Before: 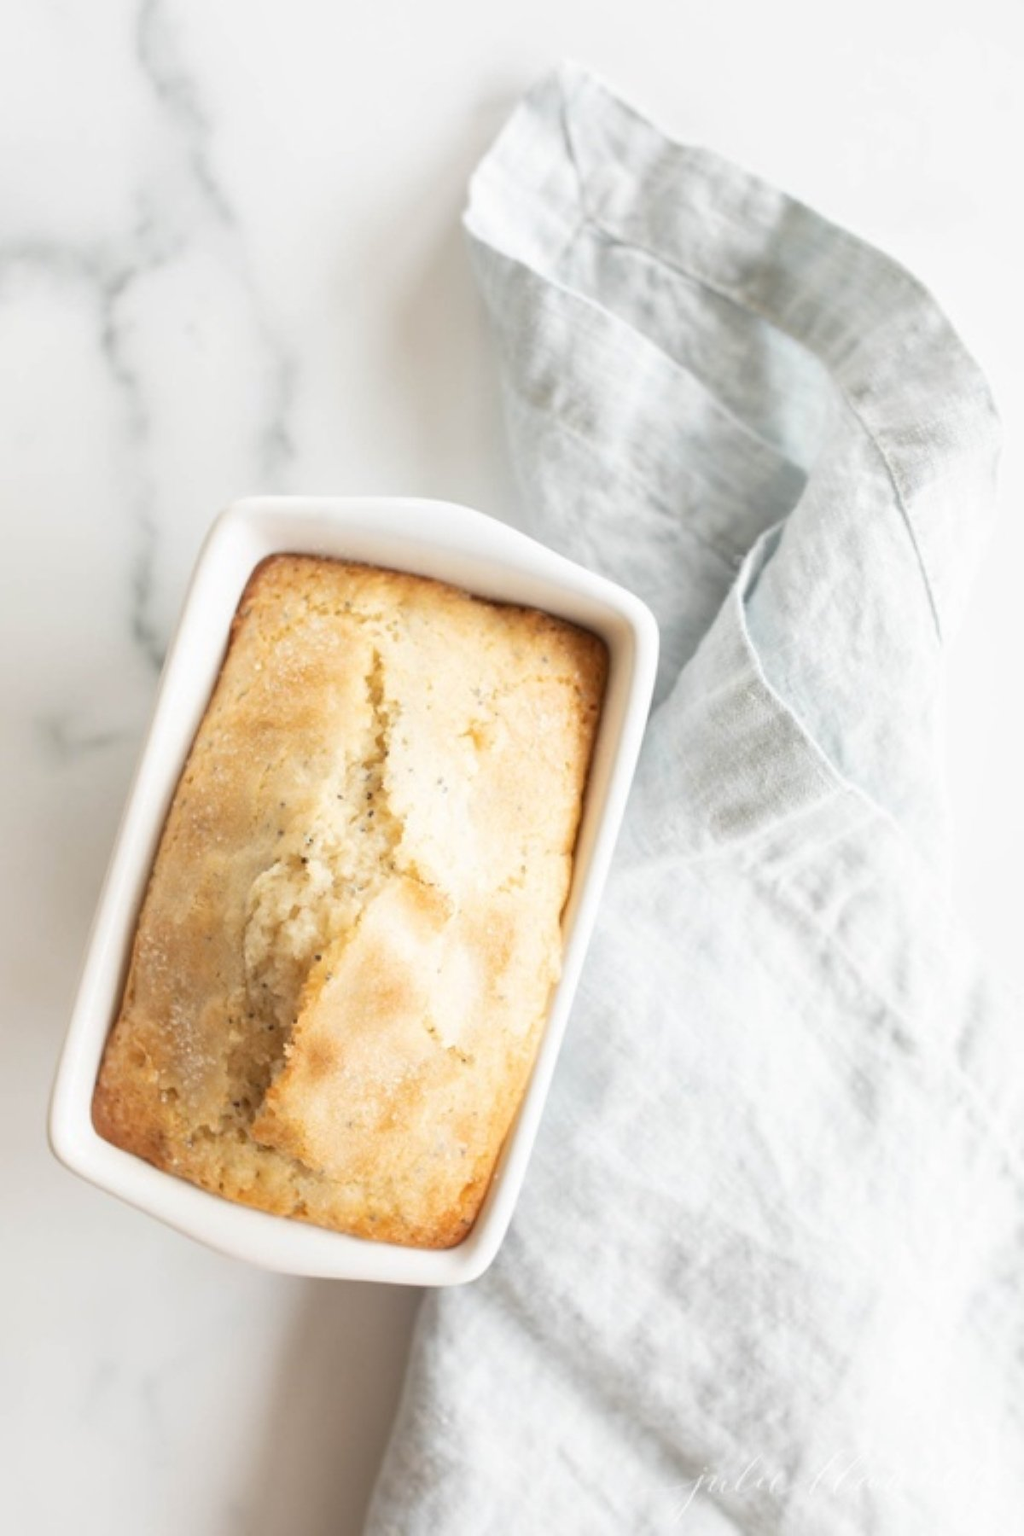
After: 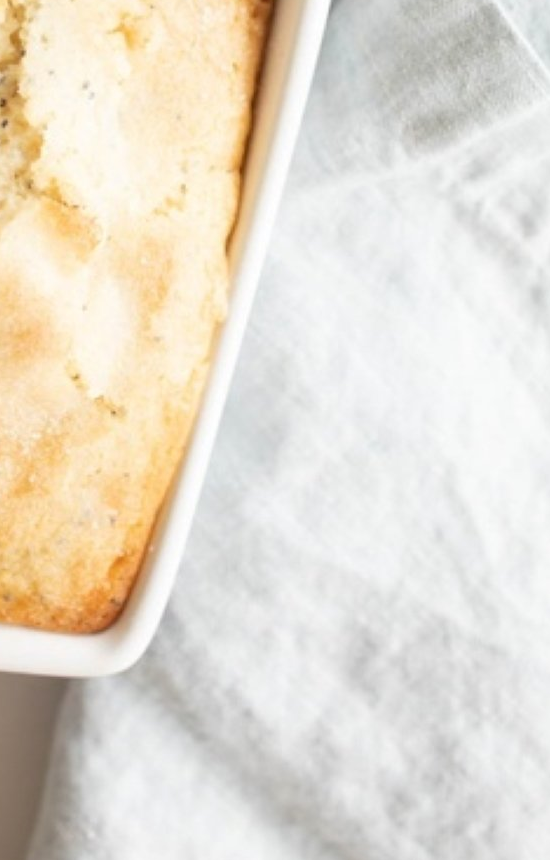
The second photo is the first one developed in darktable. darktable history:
crop: left 35.902%, top 46.158%, right 18.188%, bottom 6.014%
